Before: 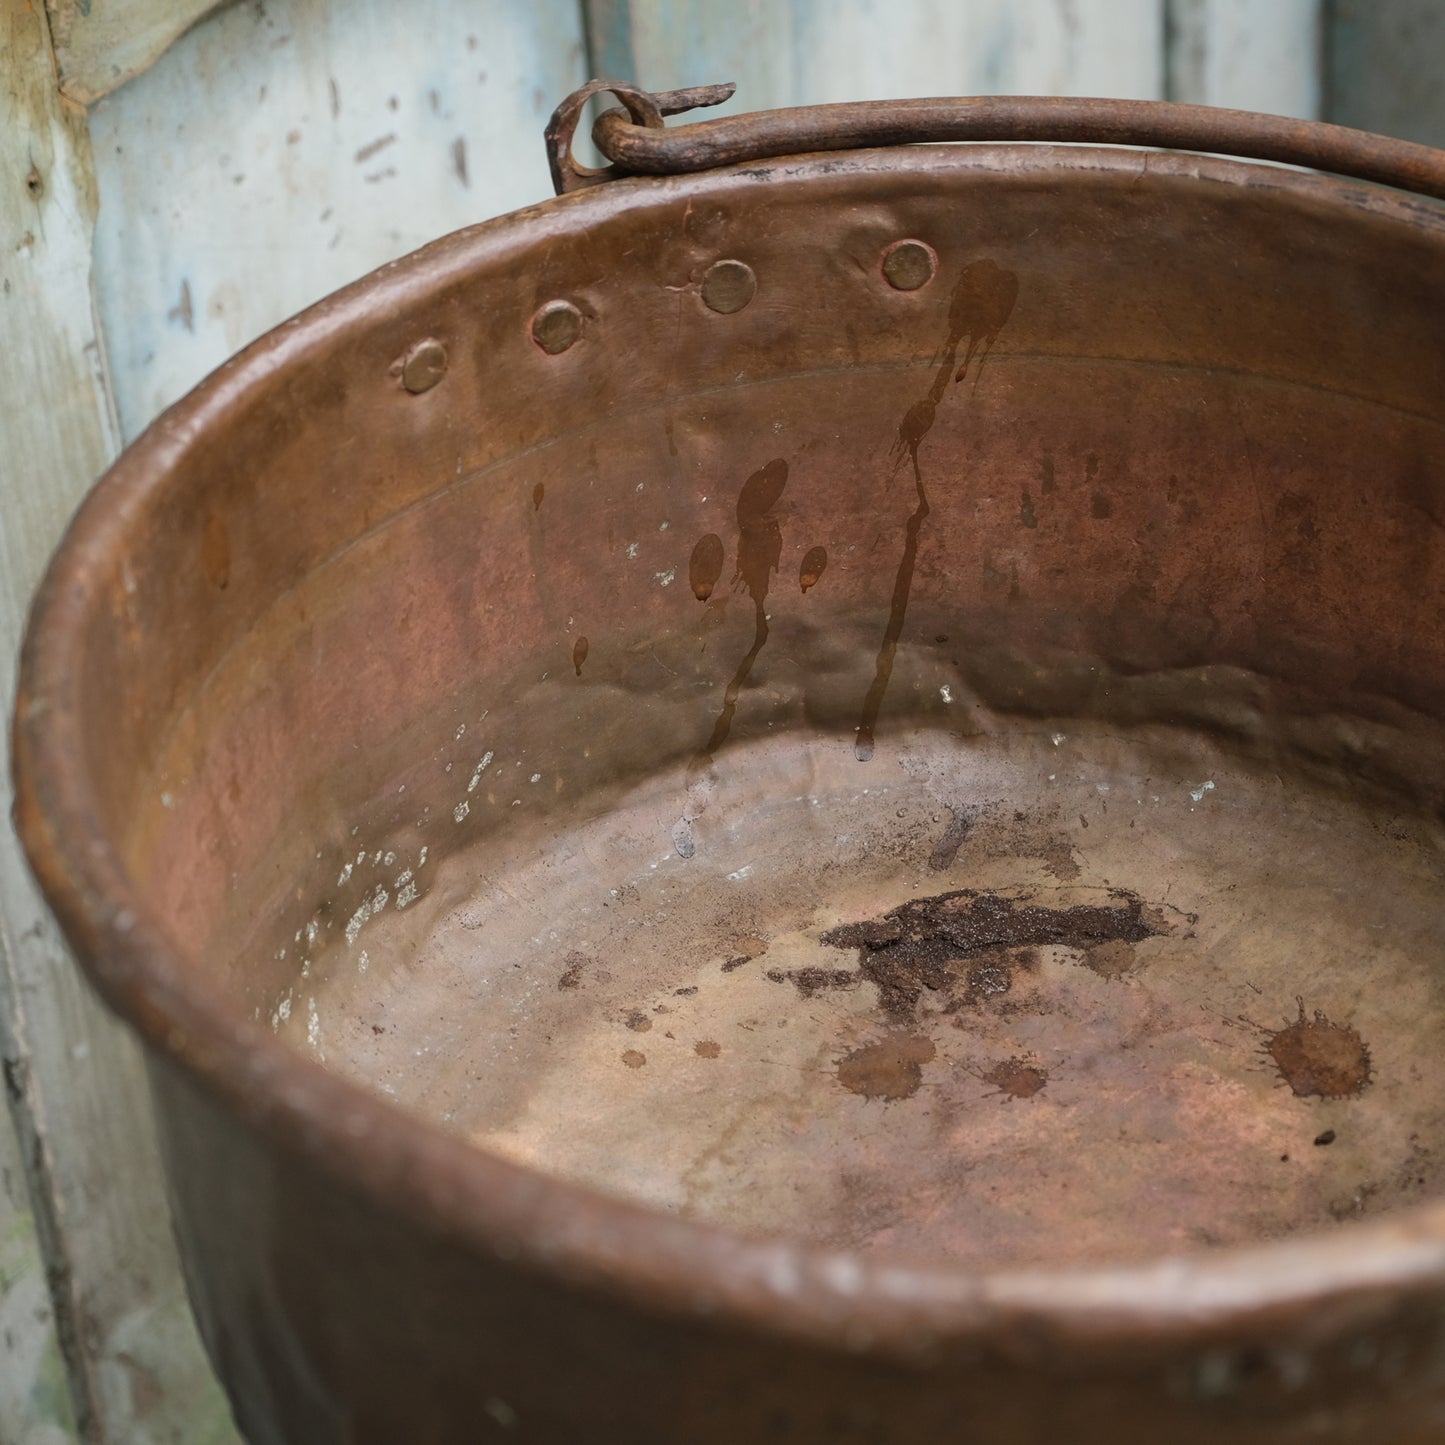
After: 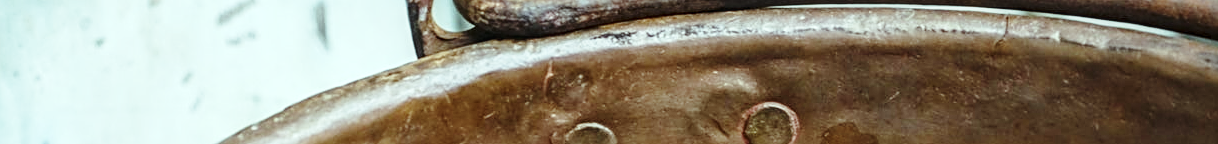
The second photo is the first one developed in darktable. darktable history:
local contrast: on, module defaults
crop and rotate: left 9.644%, top 9.491%, right 6.021%, bottom 80.509%
white balance: emerald 1
sharpen: radius 2.767
base curve: curves: ch0 [(0, 0) (0.028, 0.03) (0.121, 0.232) (0.46, 0.748) (0.859, 0.968) (1, 1)], preserve colors none
color balance: mode lift, gamma, gain (sRGB), lift [0.997, 0.979, 1.021, 1.011], gamma [1, 1.084, 0.916, 0.998], gain [1, 0.87, 1.13, 1.101], contrast 4.55%, contrast fulcrum 38.24%, output saturation 104.09%
